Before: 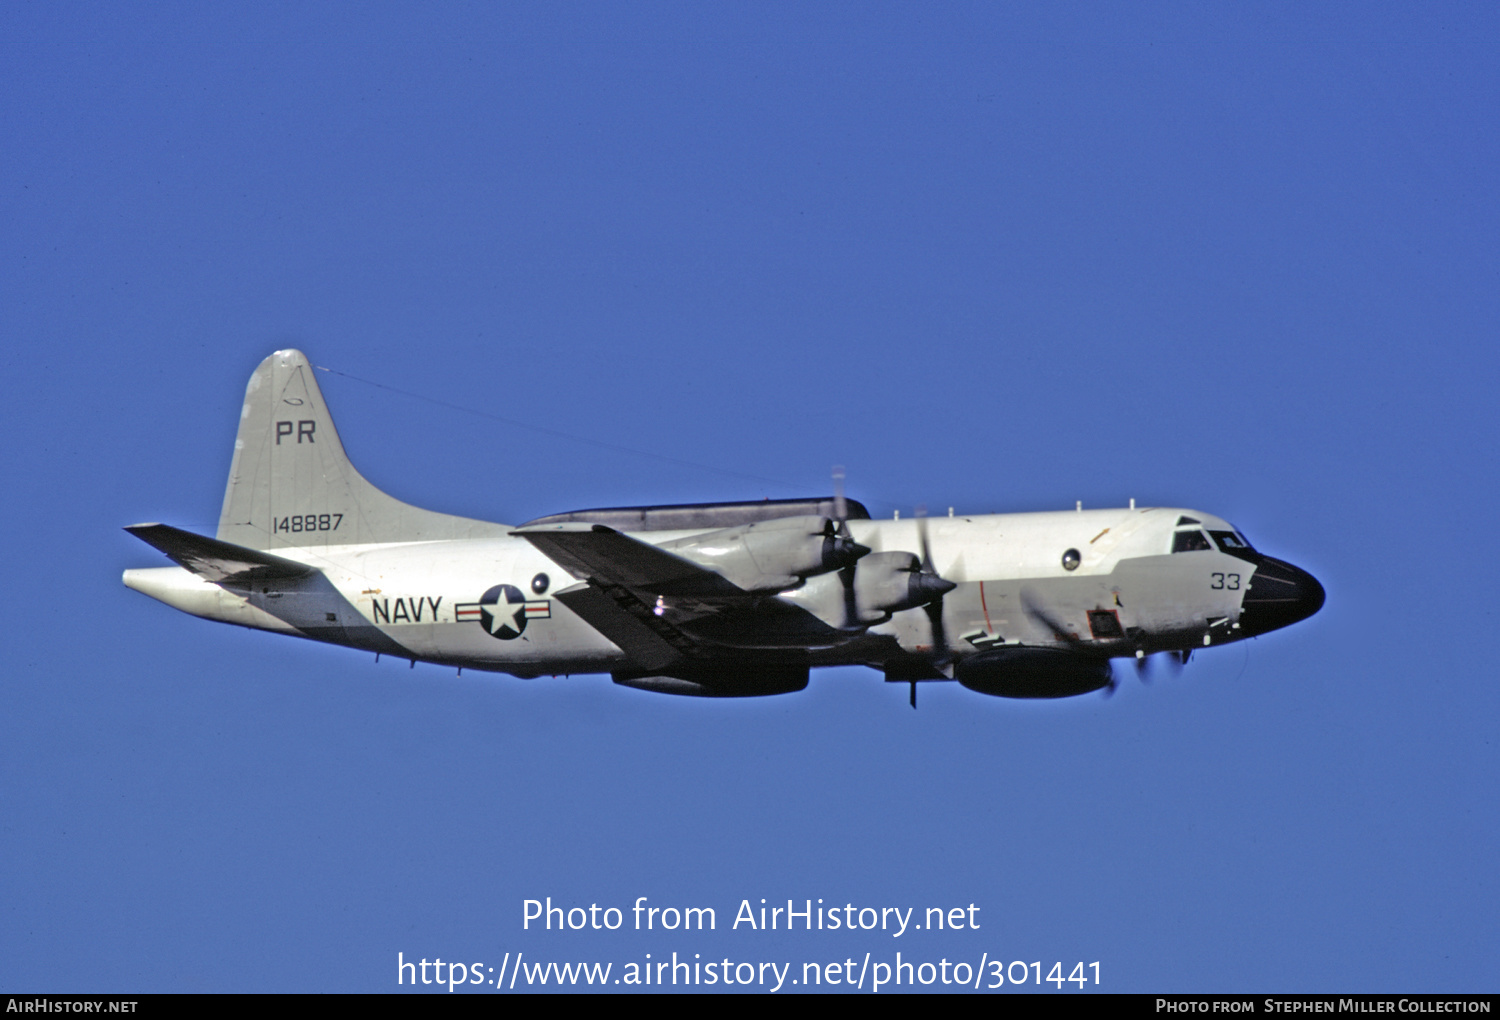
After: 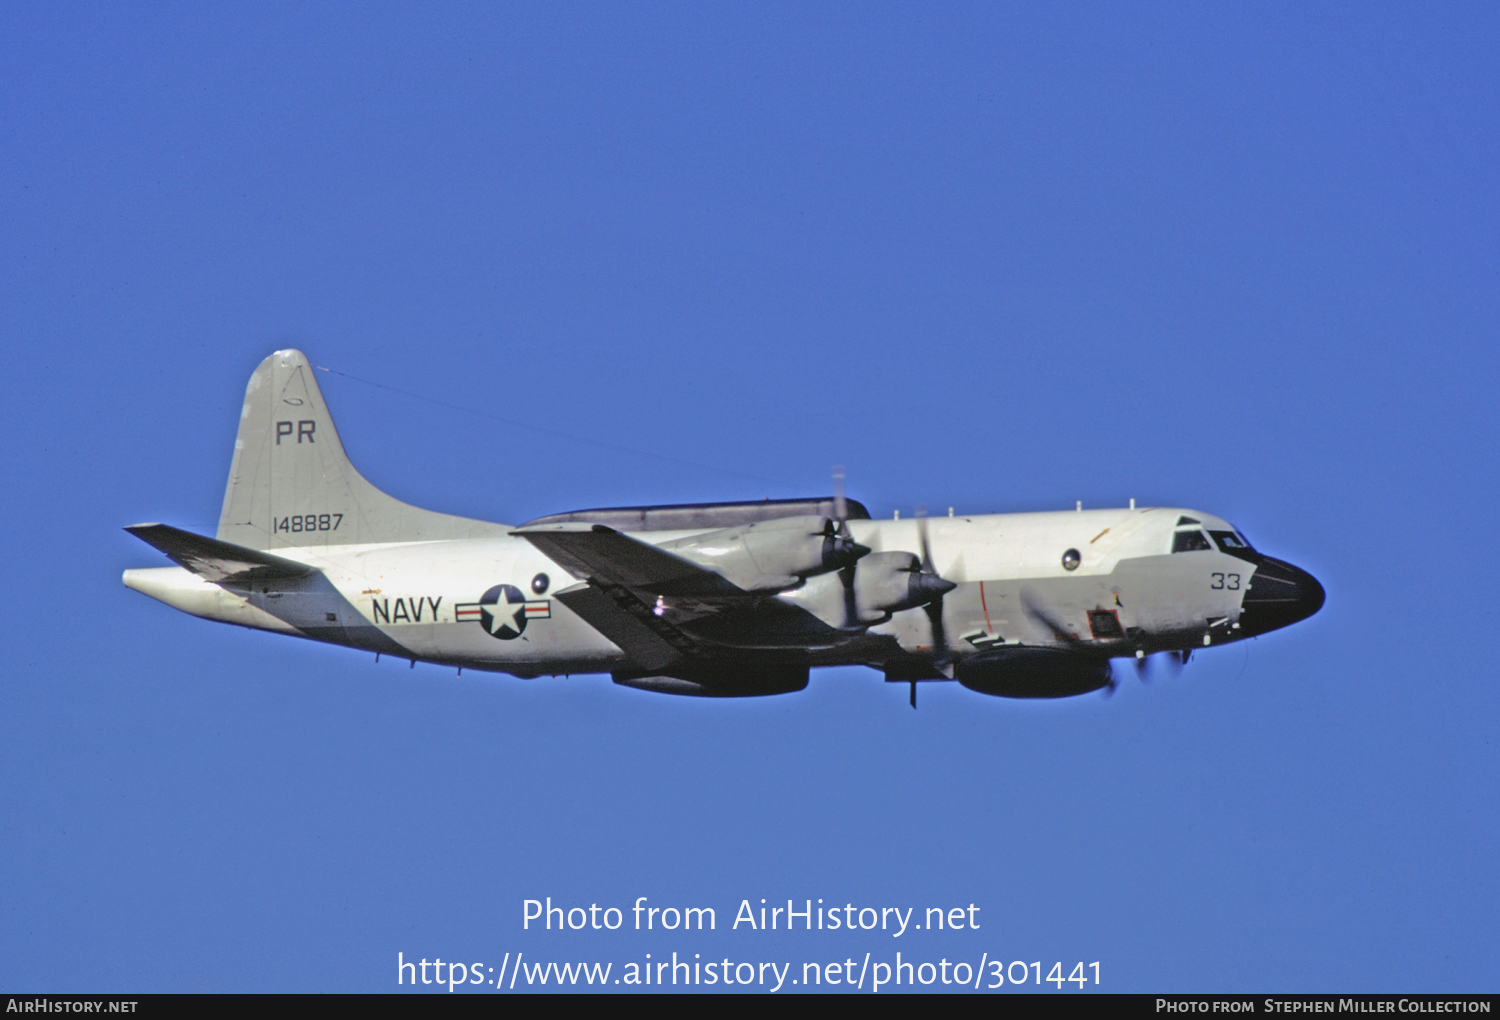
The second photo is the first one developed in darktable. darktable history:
contrast brightness saturation: contrast -0.098, brightness 0.041, saturation 0.077
tone equalizer: on, module defaults
